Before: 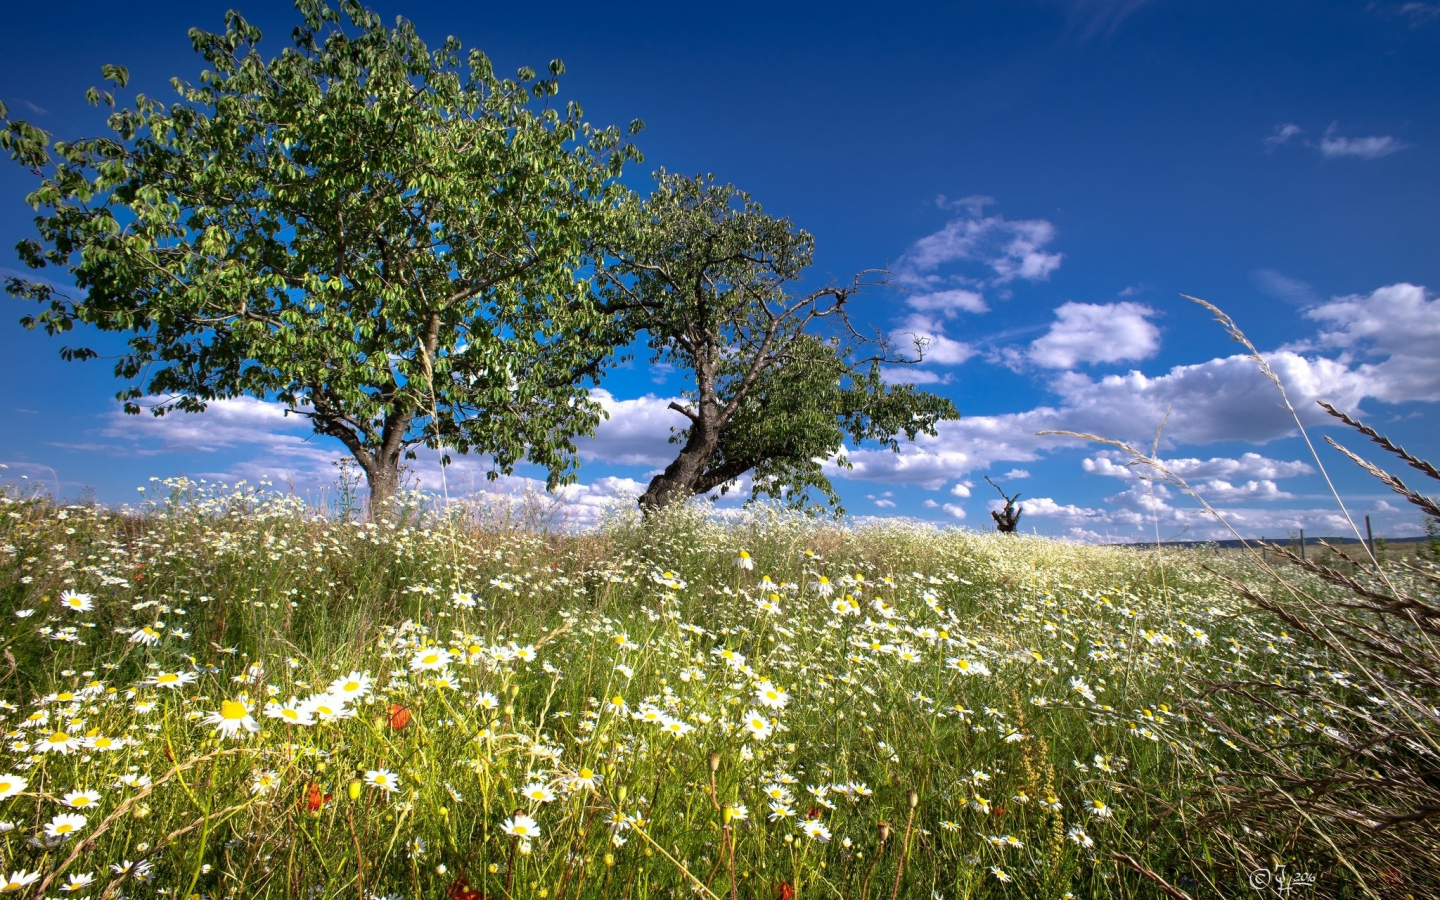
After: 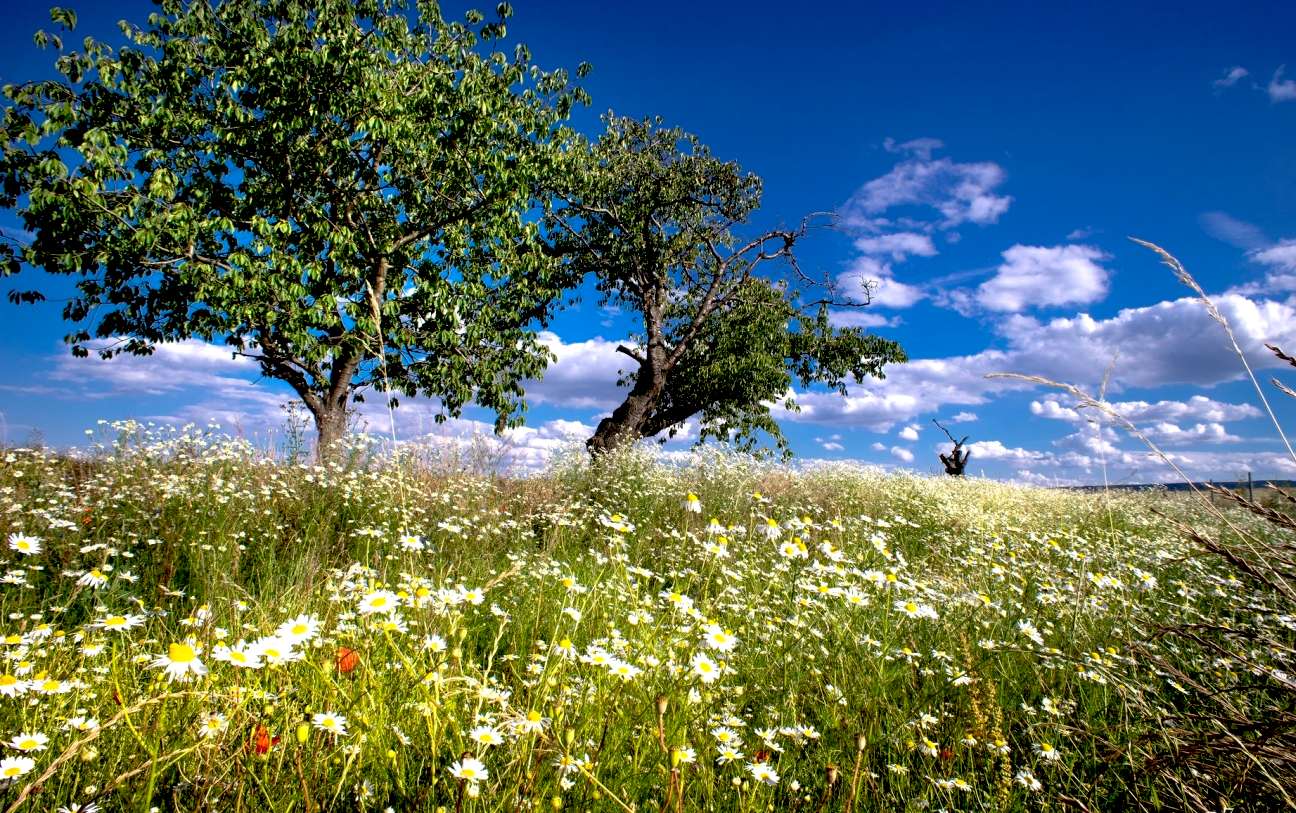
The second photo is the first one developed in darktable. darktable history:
crop: left 3.663%, top 6.359%, right 6.271%, bottom 3.208%
exposure: black level correction 0.025, exposure 0.183 EV, compensate highlight preservation false
